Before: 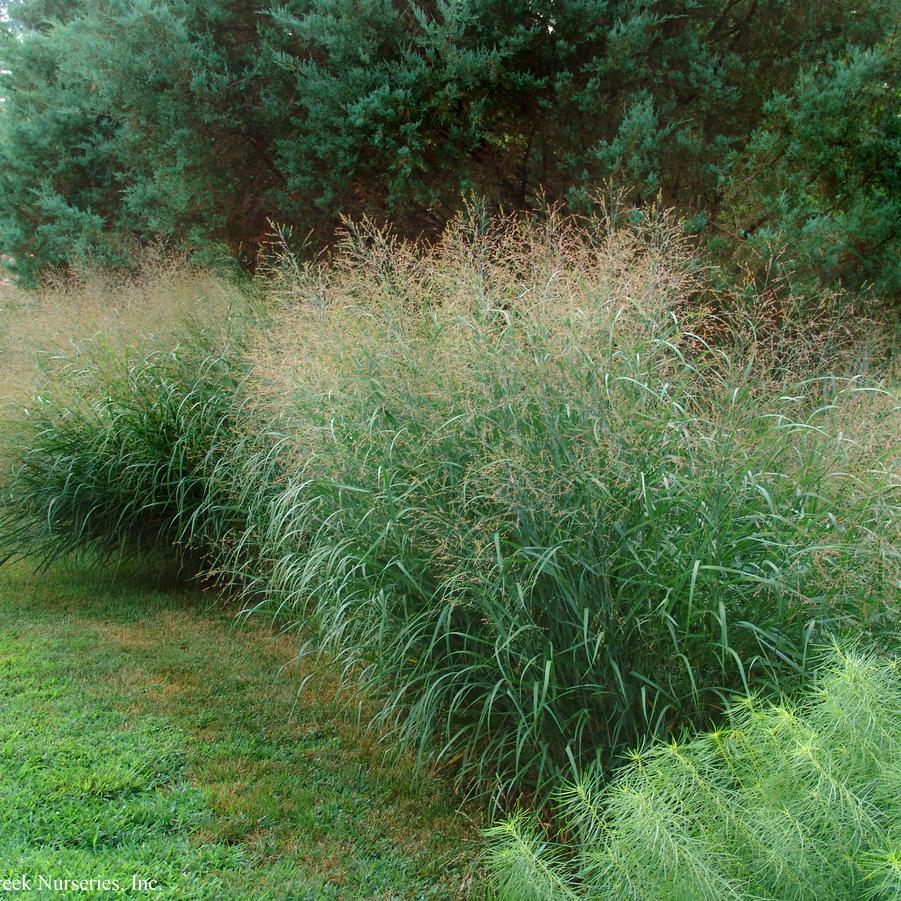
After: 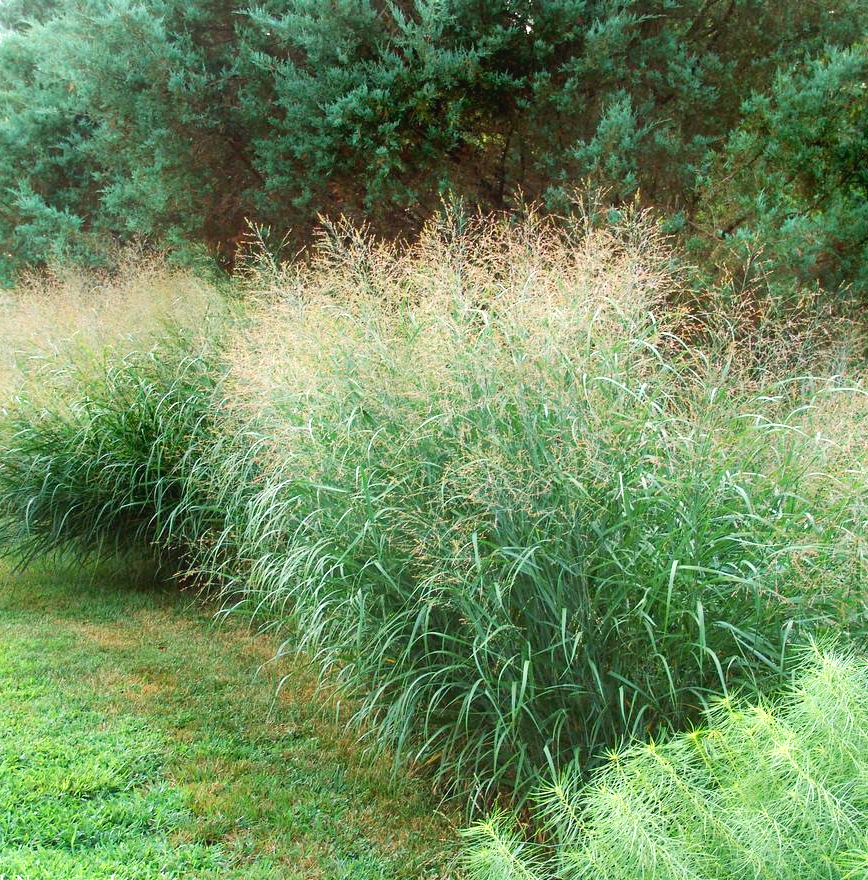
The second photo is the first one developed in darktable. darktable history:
exposure: black level correction 0, exposure 0.6 EV, compensate highlight preservation false
tone curve: curves: ch0 [(0, 0) (0.003, 0.032) (0.011, 0.033) (0.025, 0.036) (0.044, 0.046) (0.069, 0.069) (0.1, 0.108) (0.136, 0.157) (0.177, 0.208) (0.224, 0.256) (0.277, 0.313) (0.335, 0.379) (0.399, 0.444) (0.468, 0.514) (0.543, 0.595) (0.623, 0.687) (0.709, 0.772) (0.801, 0.854) (0.898, 0.933) (1, 1)], preserve colors none
crop and rotate: left 2.536%, right 1.107%, bottom 2.246%
